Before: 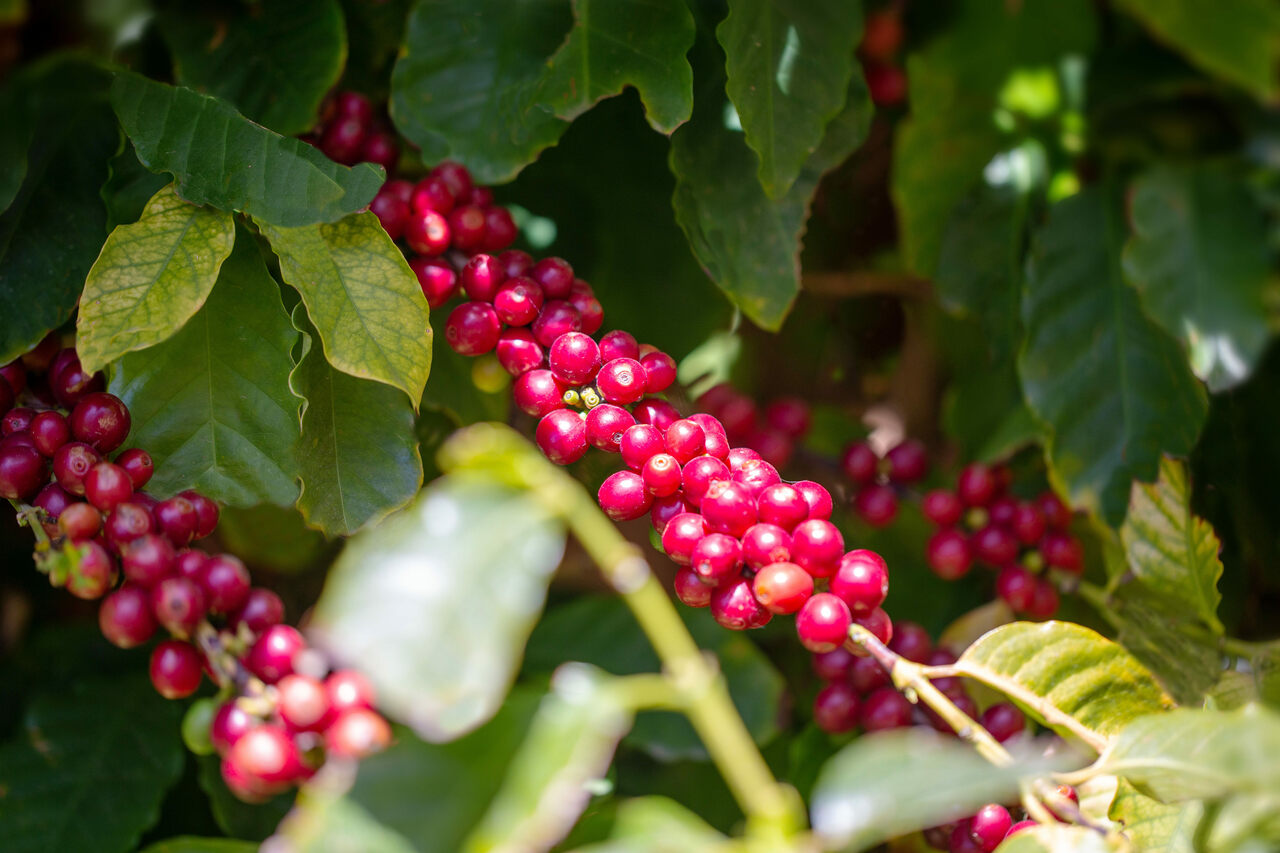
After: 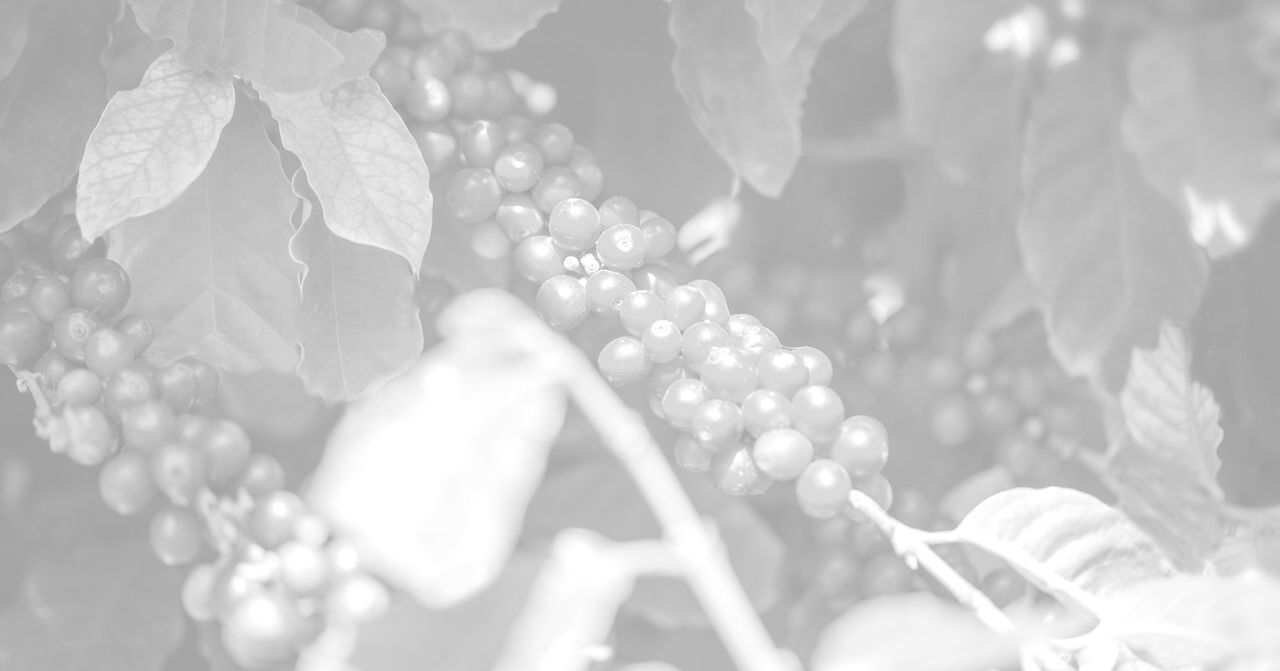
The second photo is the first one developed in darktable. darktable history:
crop and rotate: top 15.774%, bottom 5.506%
exposure: black level correction 0, exposure 0.7 EV, compensate exposure bias true, compensate highlight preservation false
monochrome: a 32, b 64, size 2.3, highlights 1
colorize: hue 331.2°, saturation 69%, source mix 30.28%, lightness 69.02%, version 1
